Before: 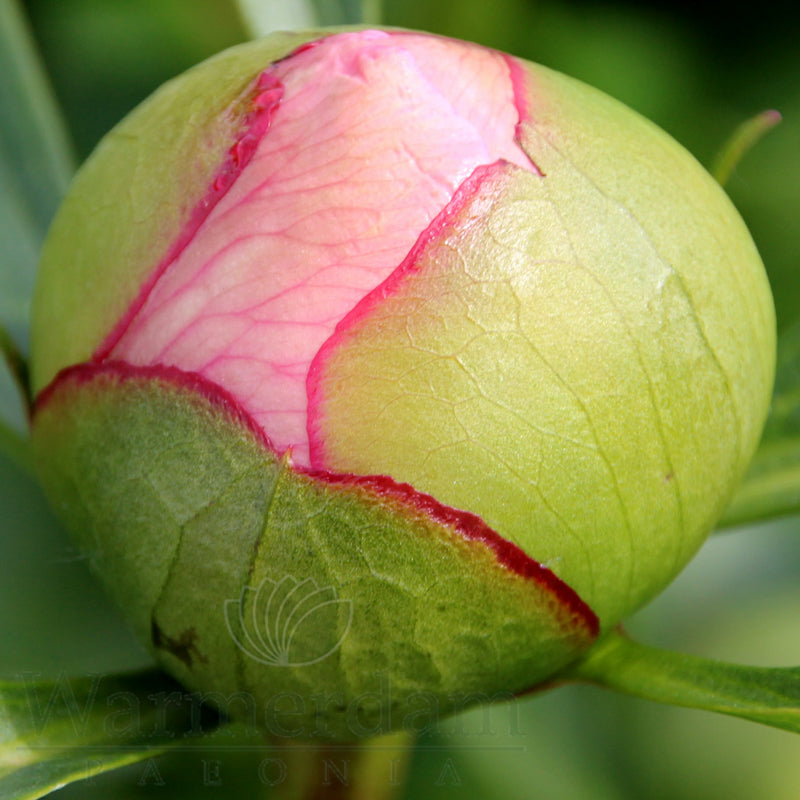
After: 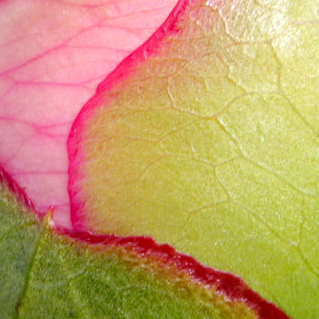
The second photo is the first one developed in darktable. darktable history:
haze removal: compatibility mode true, adaptive false
crop: left 30%, top 30%, right 30%, bottom 30%
